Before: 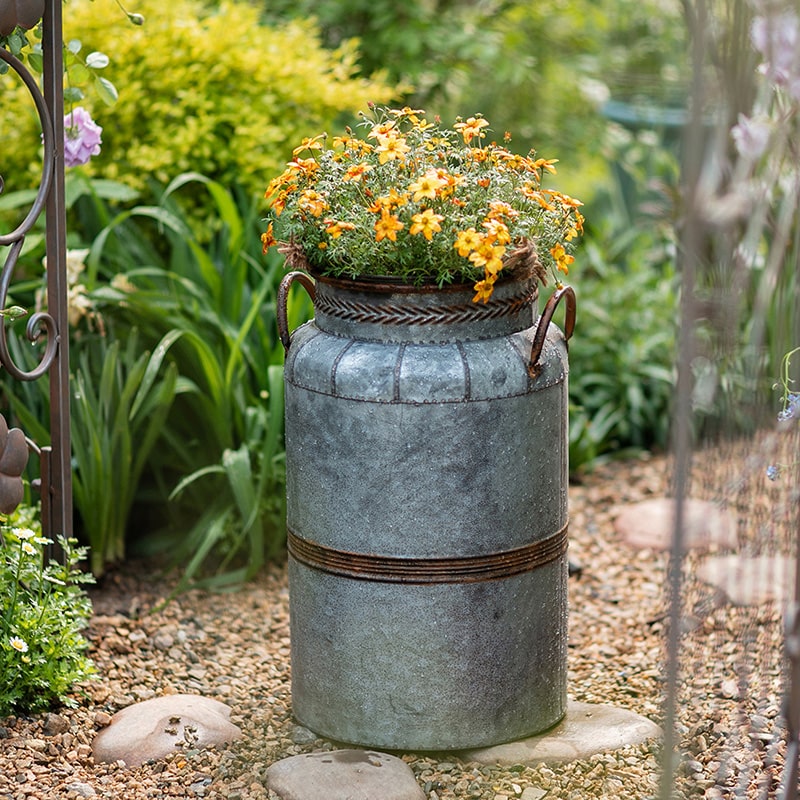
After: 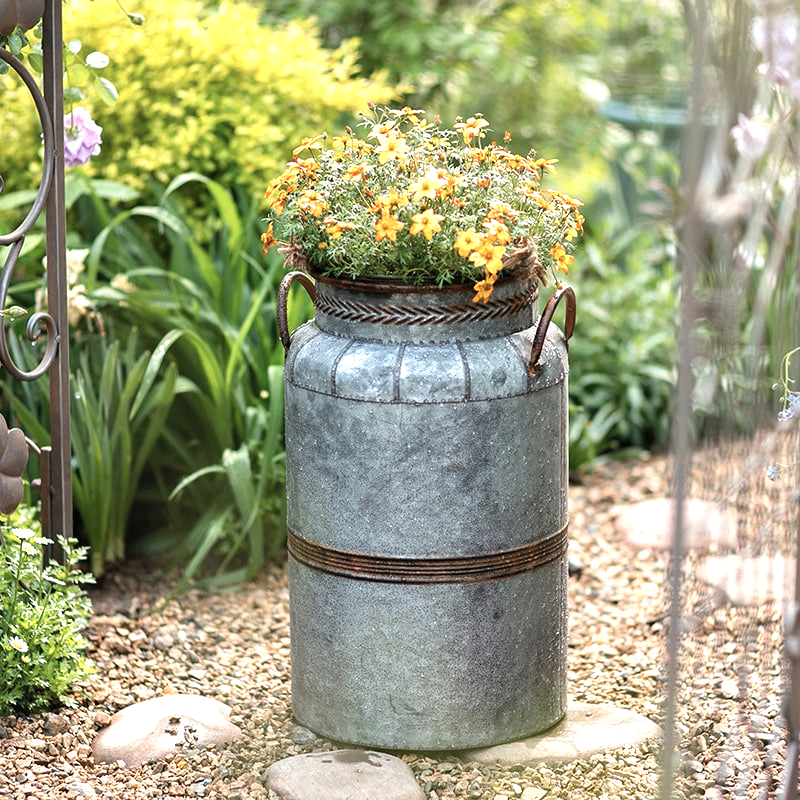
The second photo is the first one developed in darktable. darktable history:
exposure: exposure 0.784 EV, compensate highlight preservation false
color correction: highlights b* 0.035, saturation 0.795
